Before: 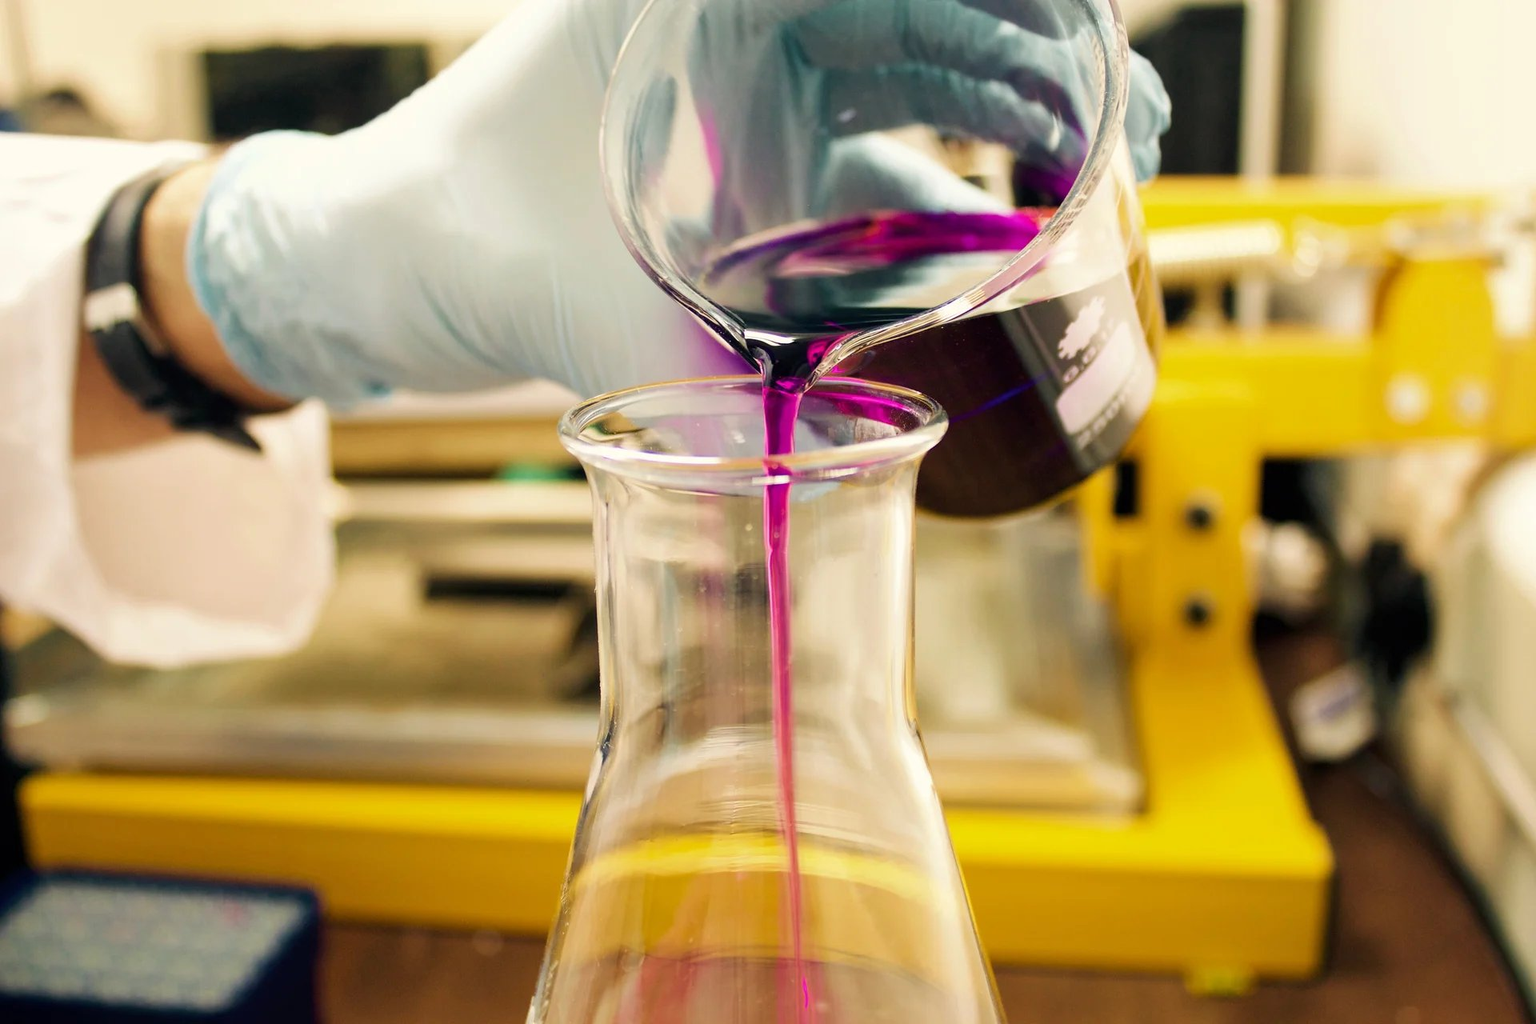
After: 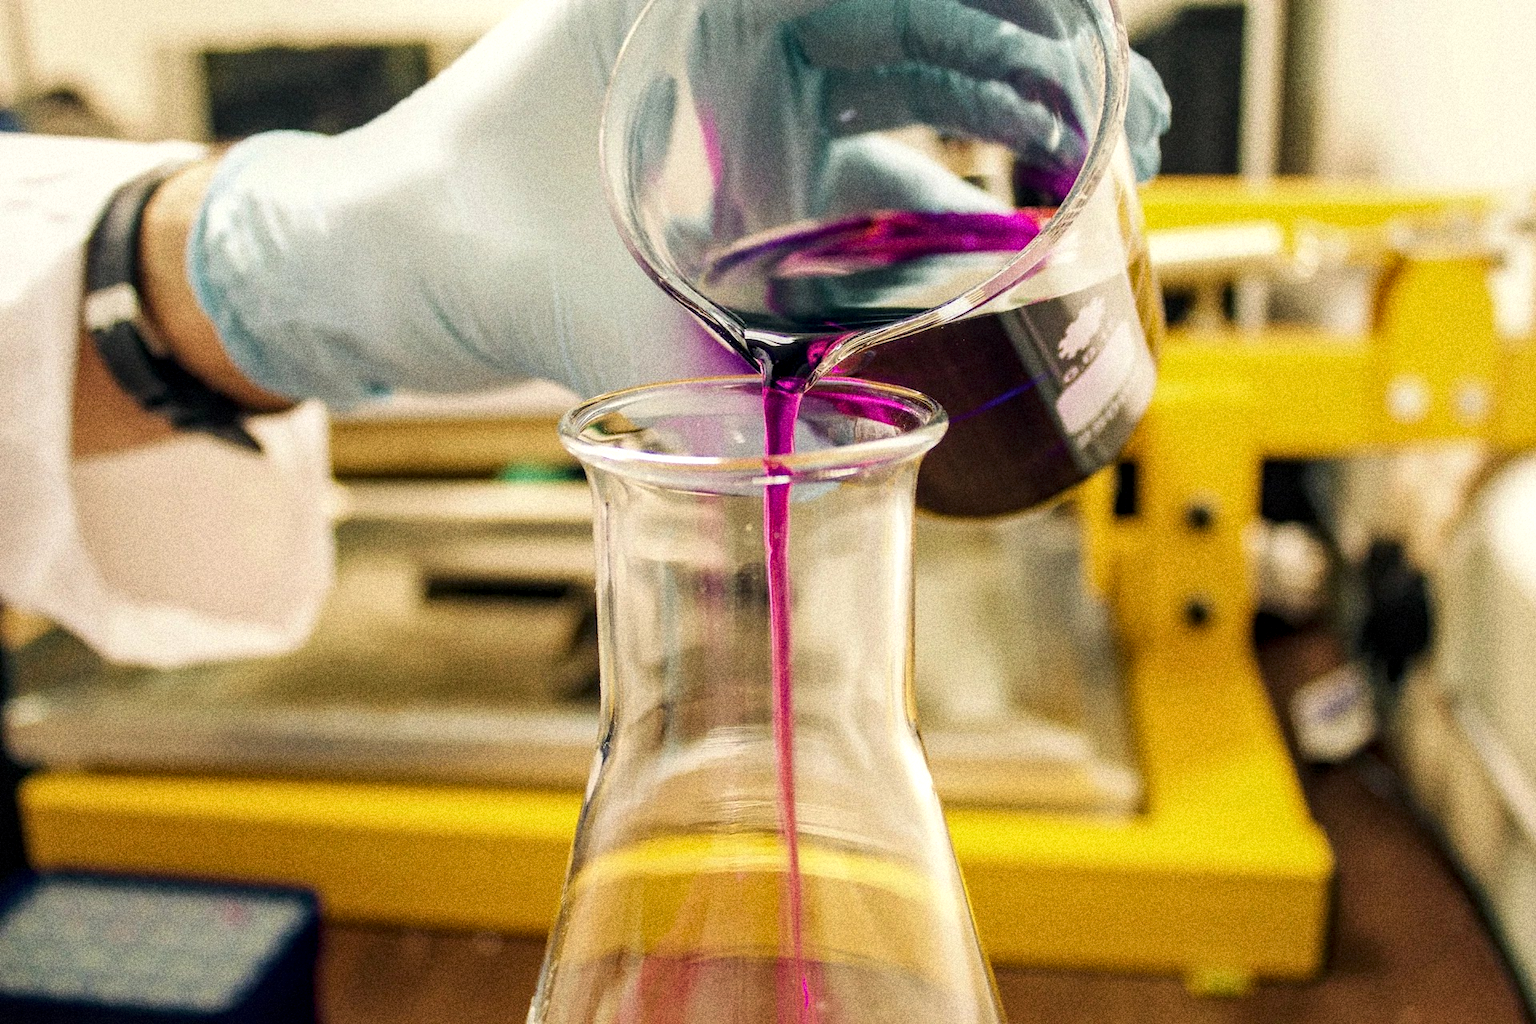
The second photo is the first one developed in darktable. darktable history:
local contrast: detail 130%
grain: coarseness 14.49 ISO, strength 48.04%, mid-tones bias 35%
